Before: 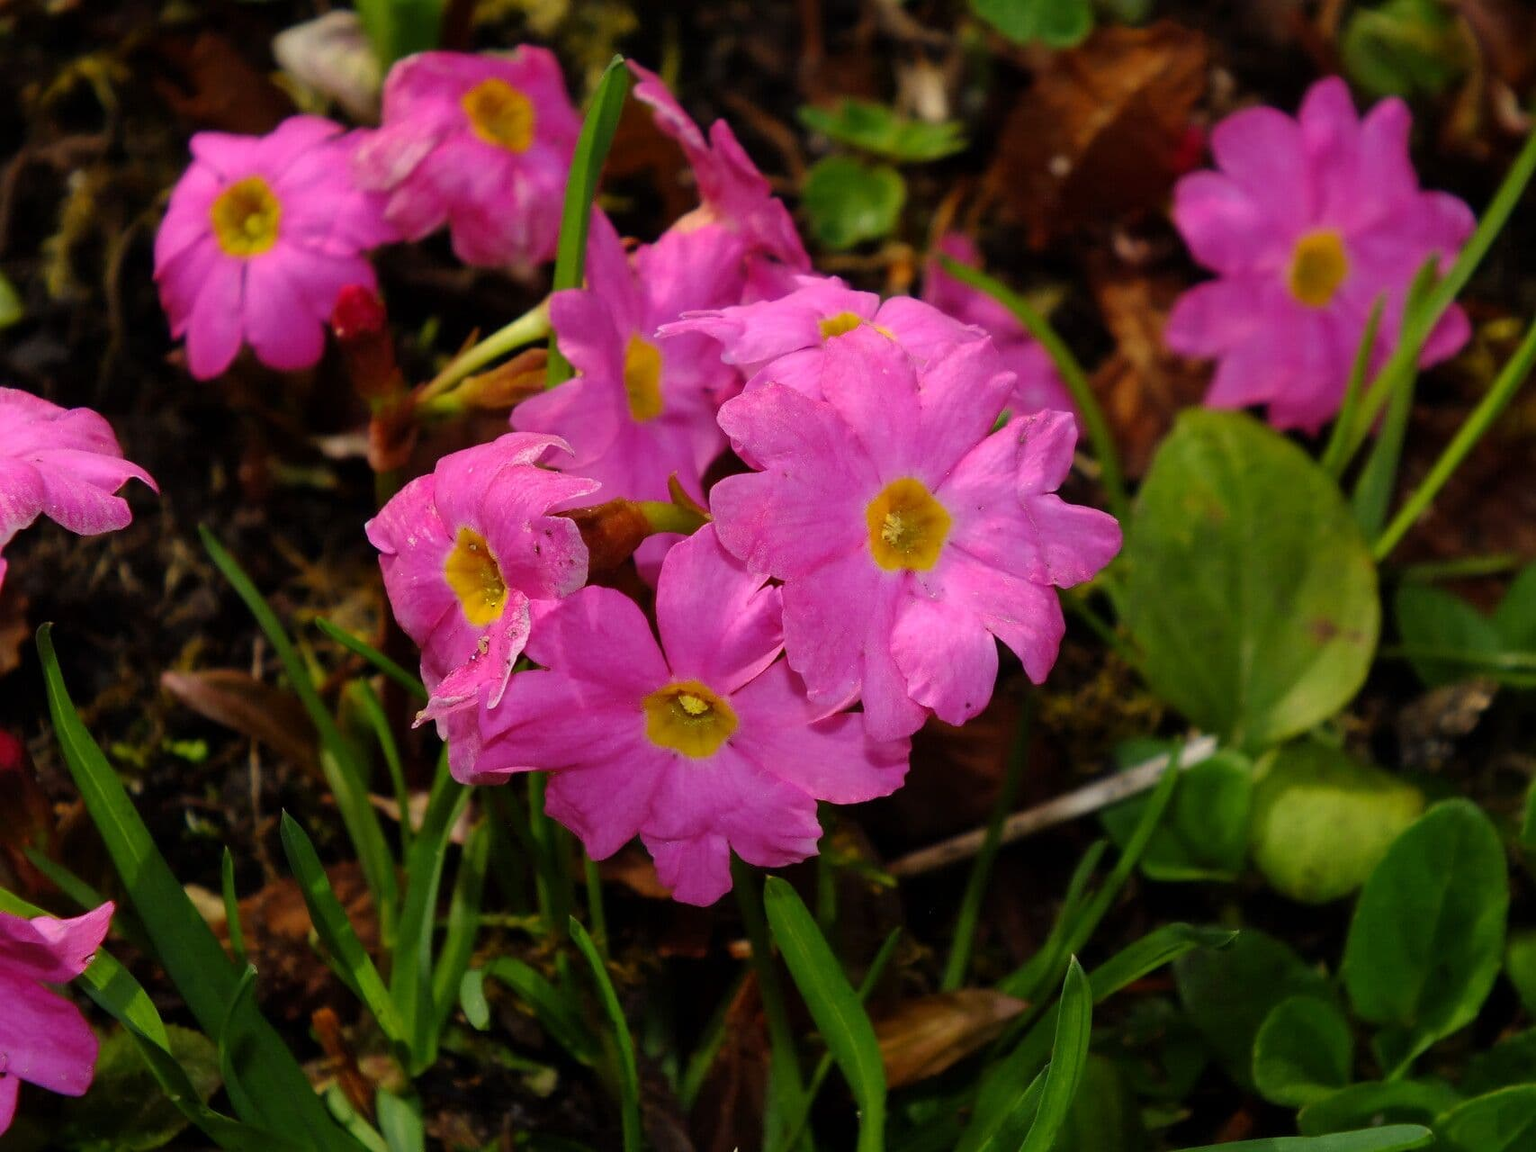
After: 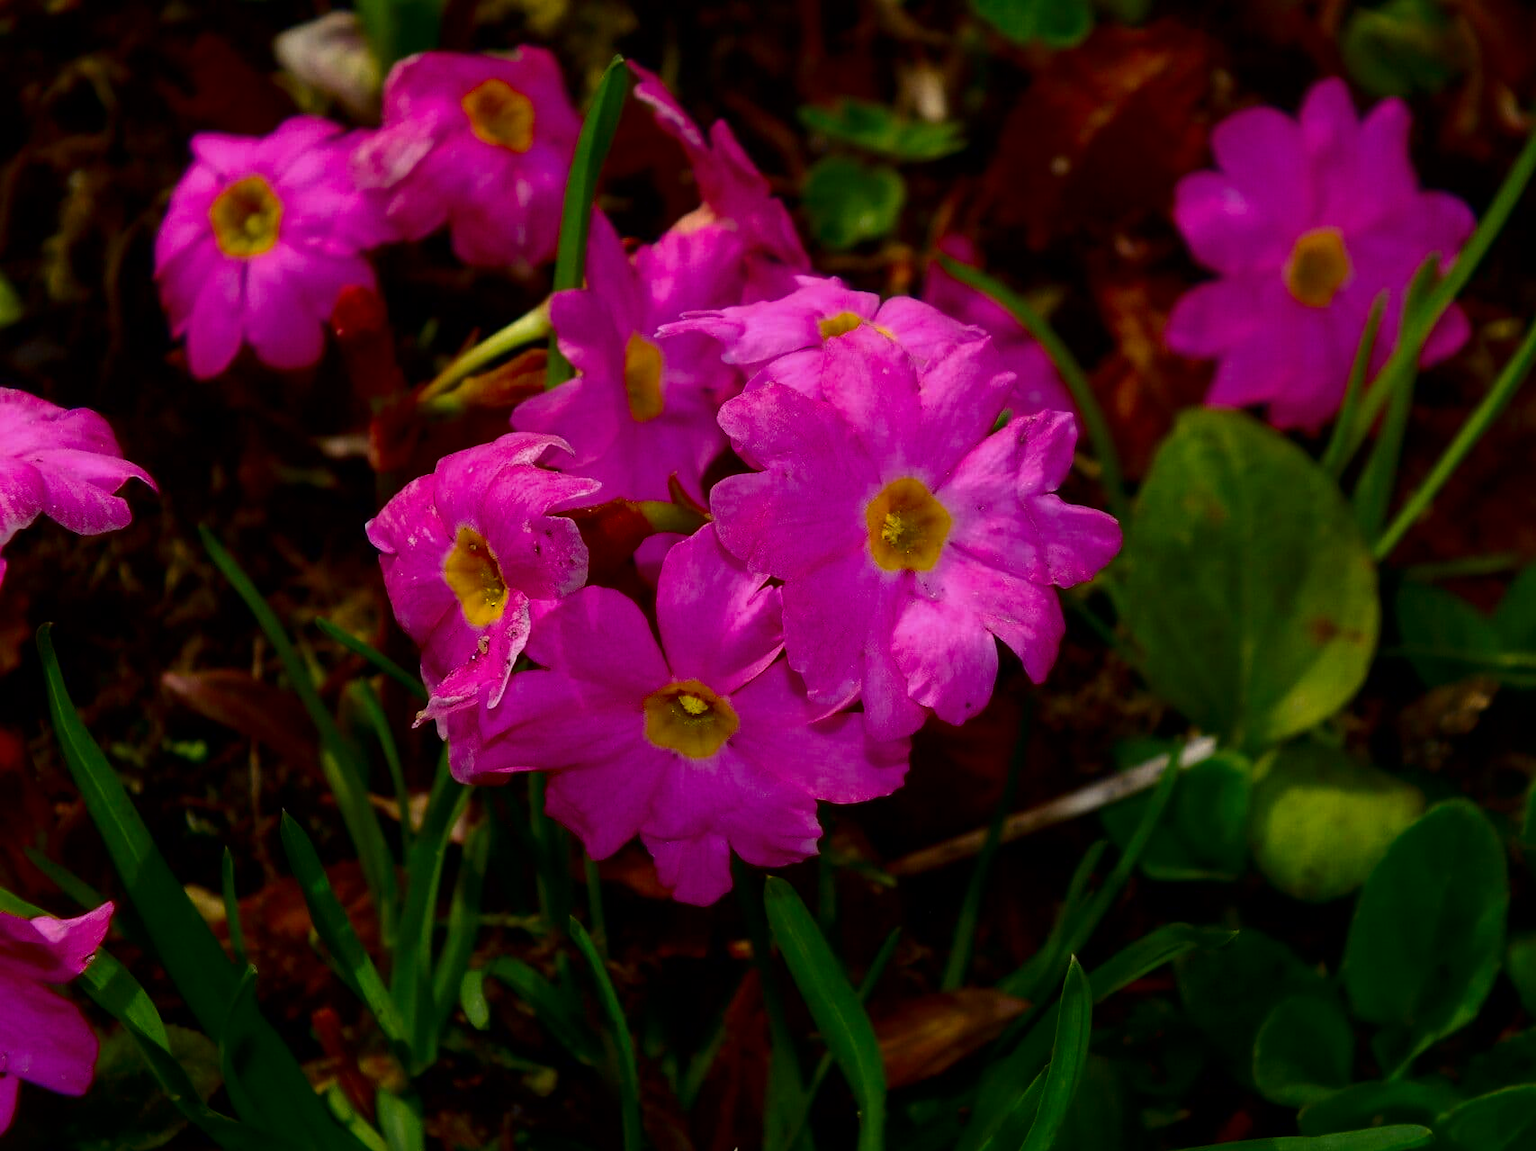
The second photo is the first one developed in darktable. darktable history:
white balance: red 1.004, blue 1.024
contrast brightness saturation: contrast 0.1, brightness -0.26, saturation 0.14
